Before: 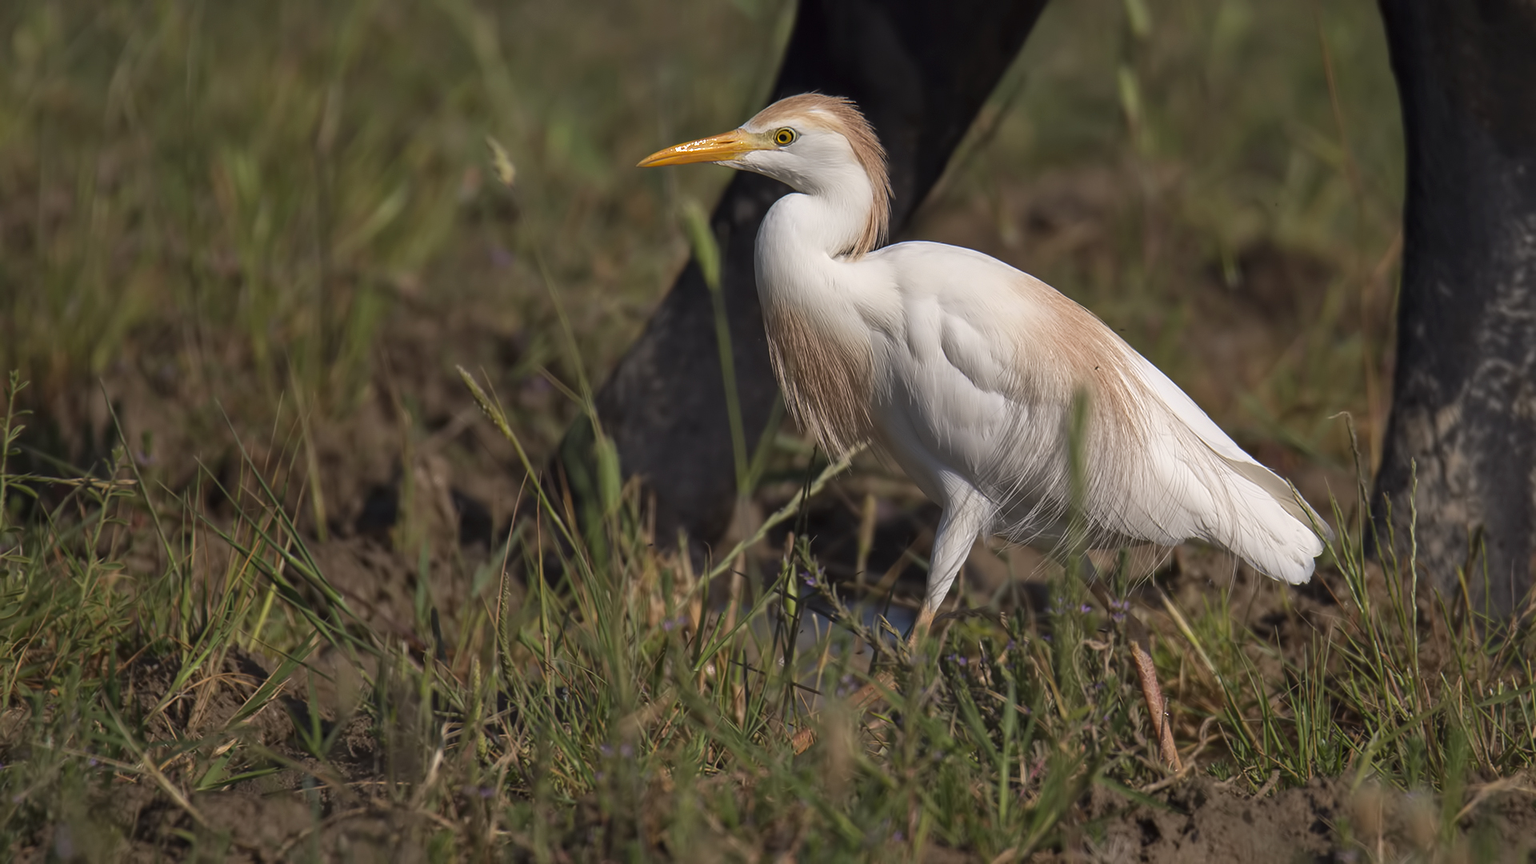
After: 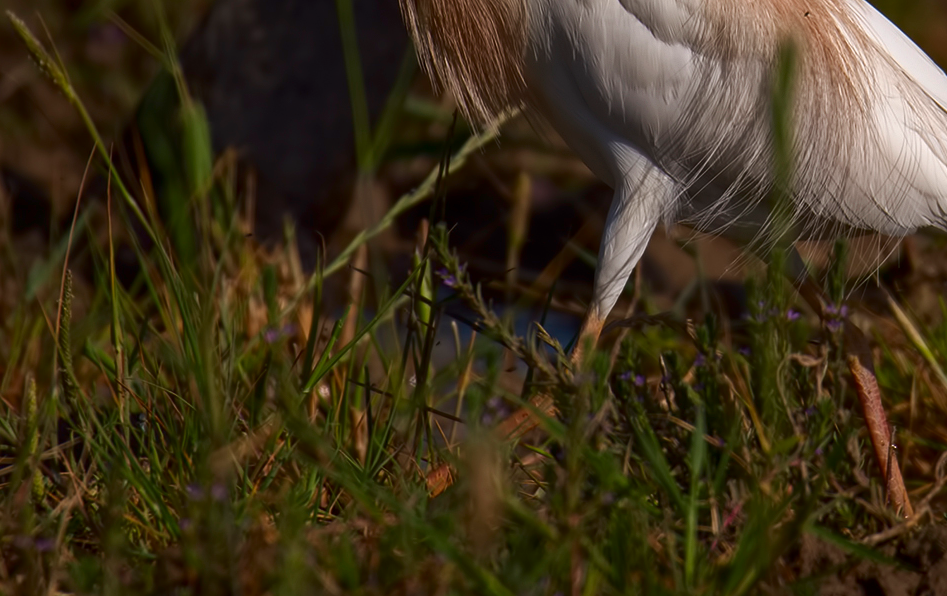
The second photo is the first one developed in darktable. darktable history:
crop: left 29.425%, top 41.33%, right 21.215%, bottom 3.478%
tone equalizer: mask exposure compensation -0.51 EV
contrast brightness saturation: brightness -0.254, saturation 0.196
